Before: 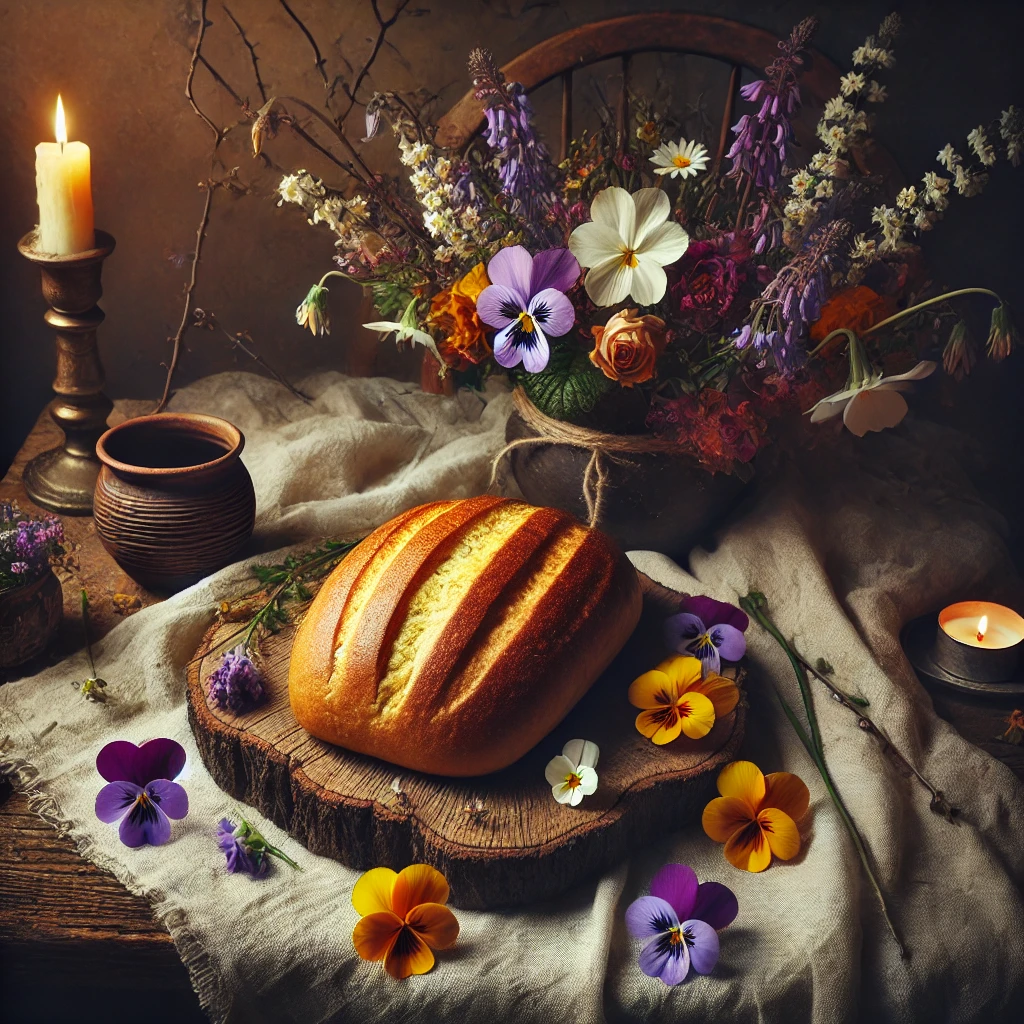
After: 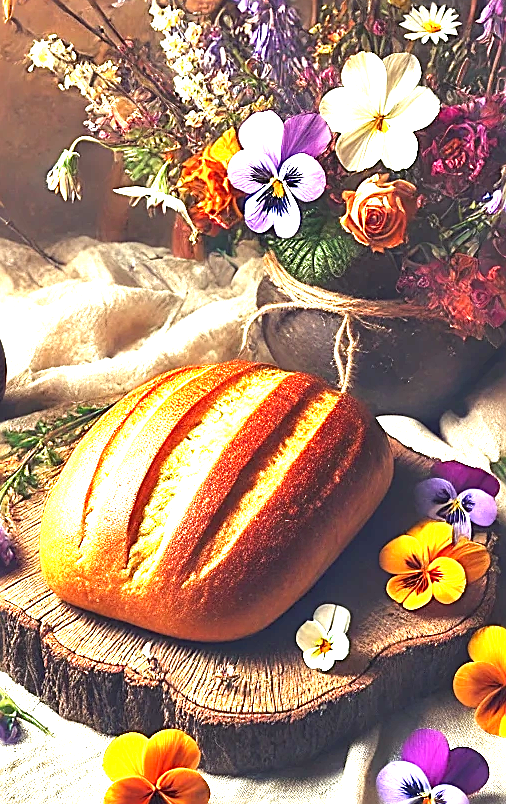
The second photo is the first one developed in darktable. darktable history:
crop and rotate: angle 0.02°, left 24.353%, top 13.219%, right 26.156%, bottom 8.224%
sharpen: amount 0.901
exposure: exposure 2.25 EV, compensate highlight preservation false
